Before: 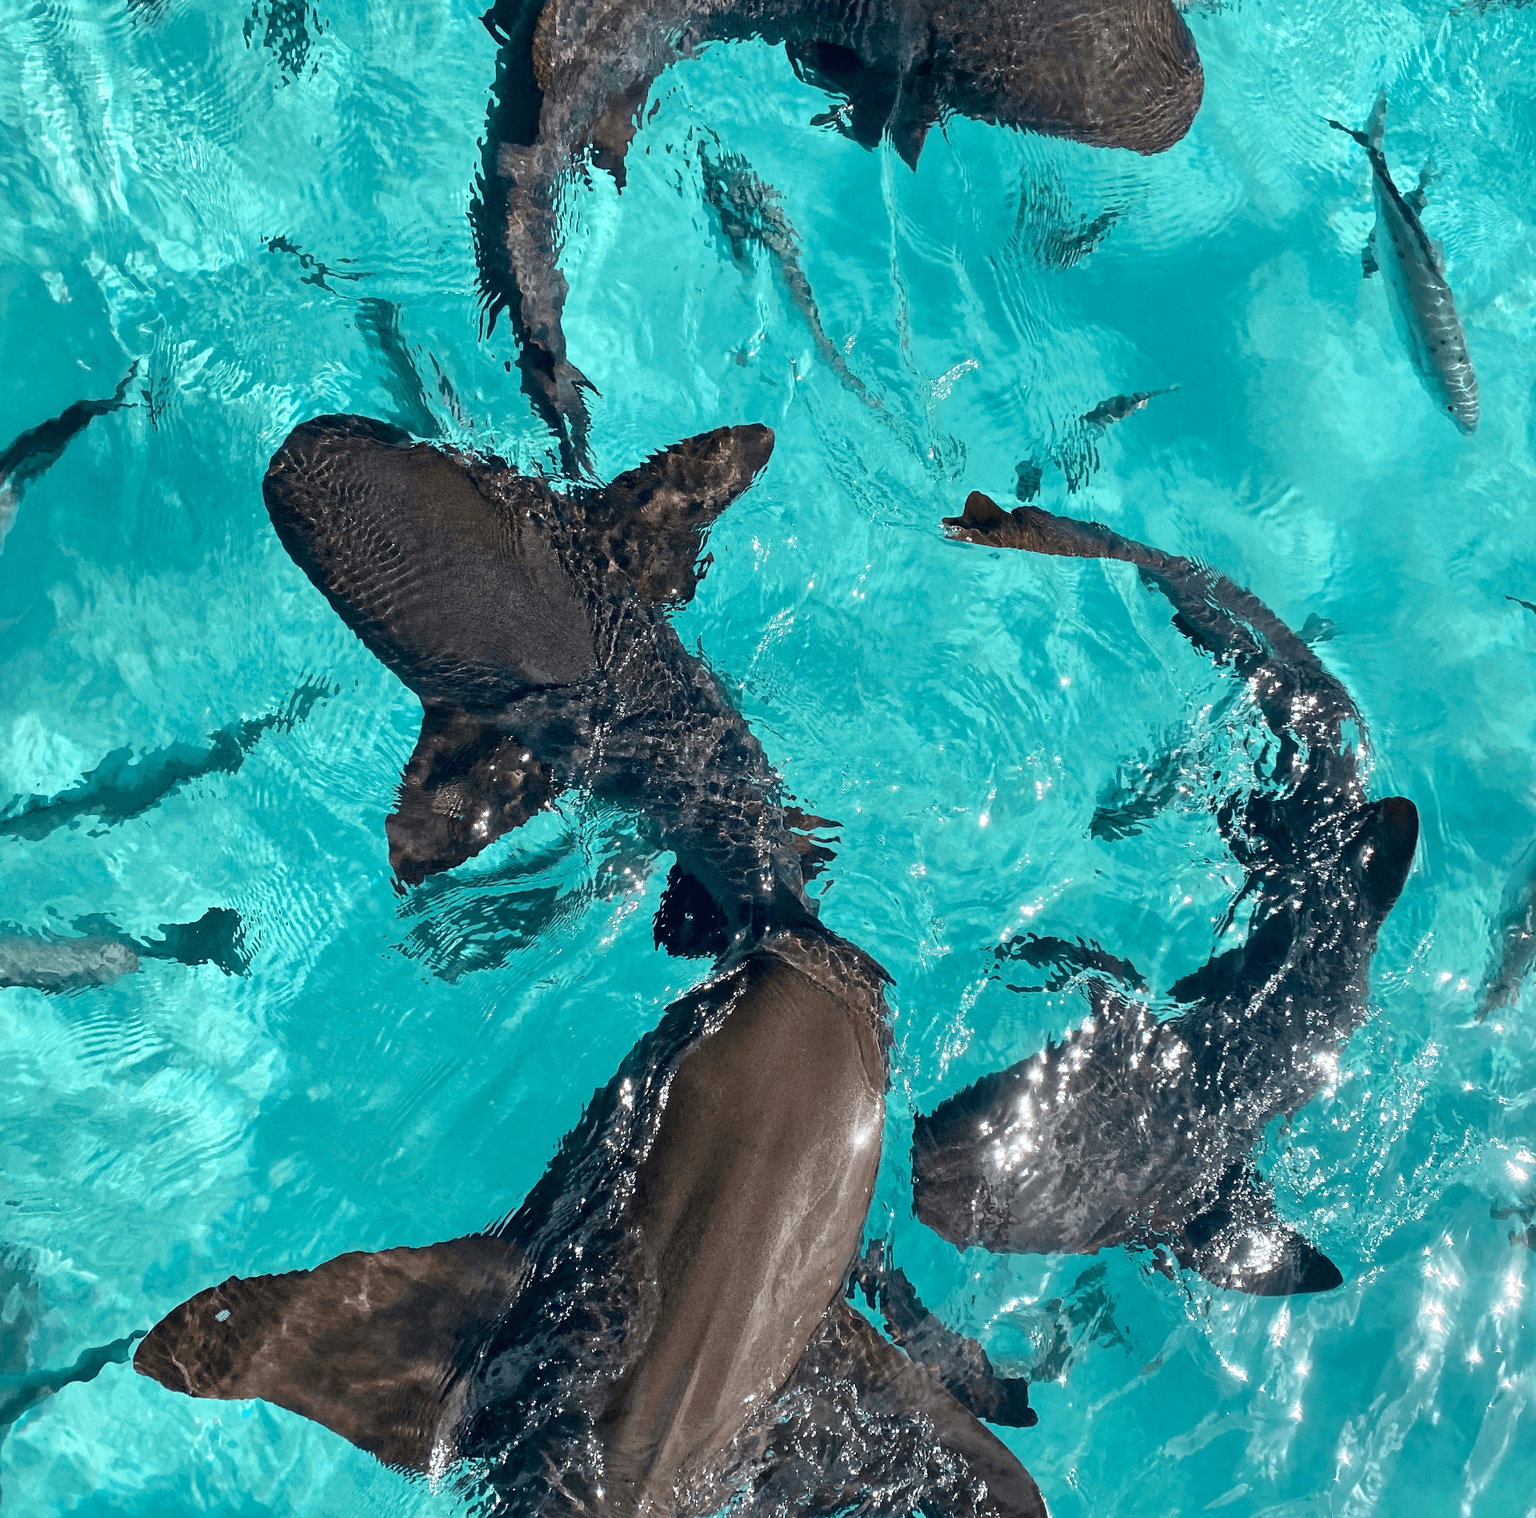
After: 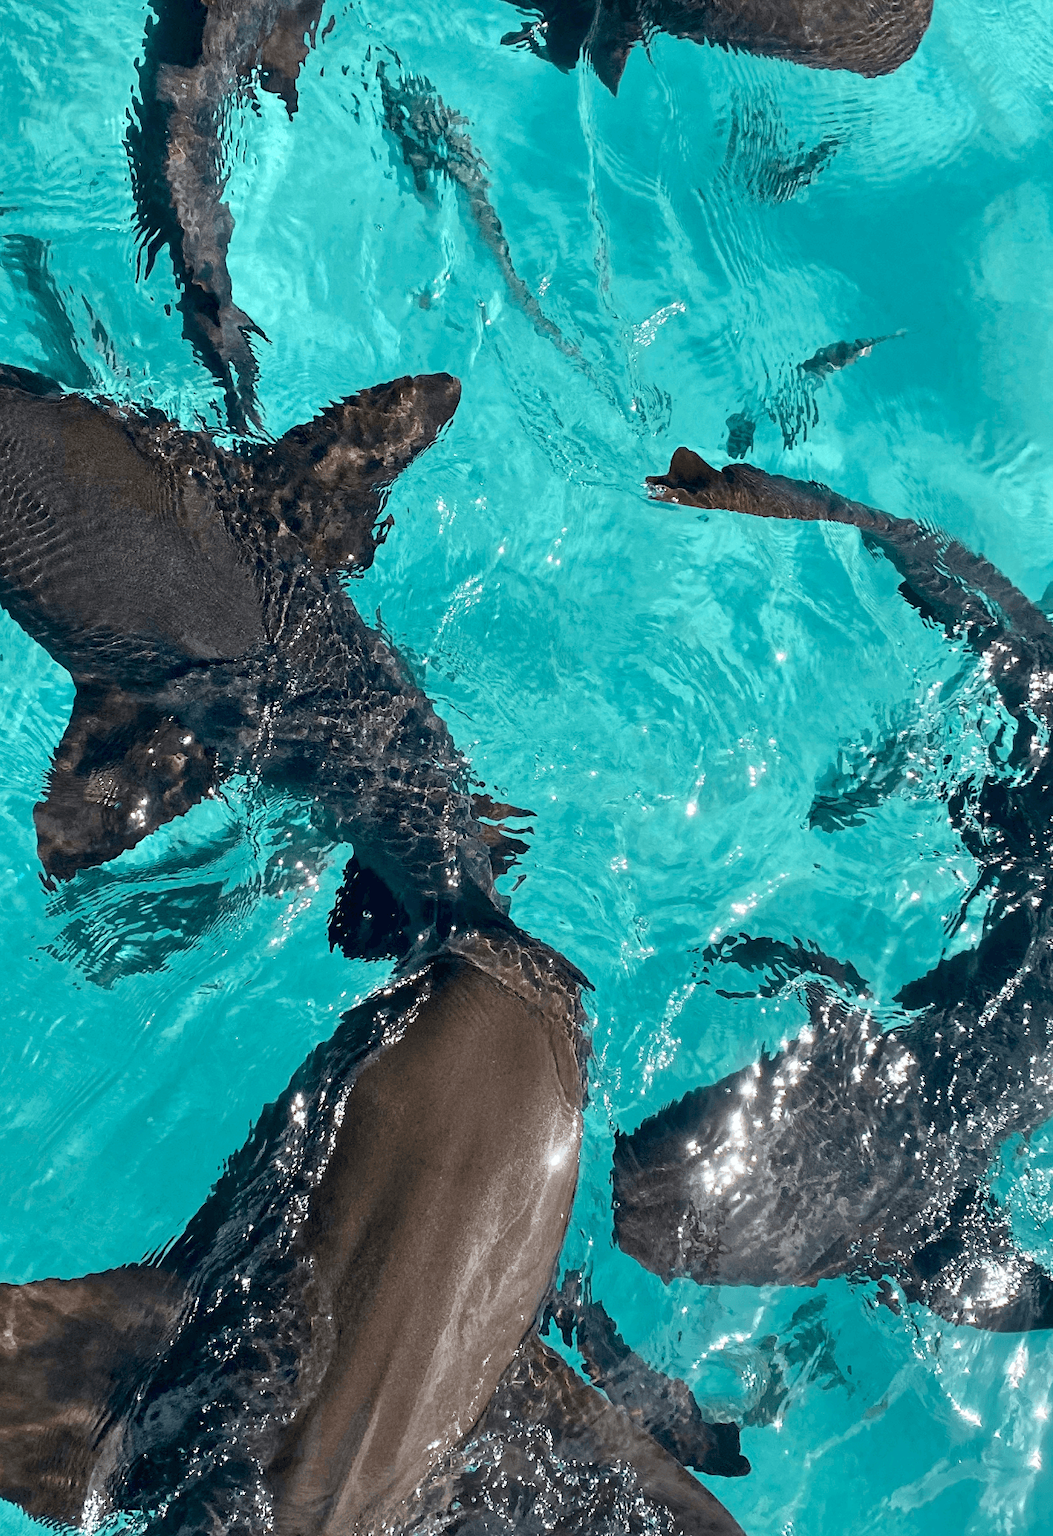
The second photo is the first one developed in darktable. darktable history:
crop and rotate: left 23.156%, top 5.627%, right 14.413%, bottom 2.363%
